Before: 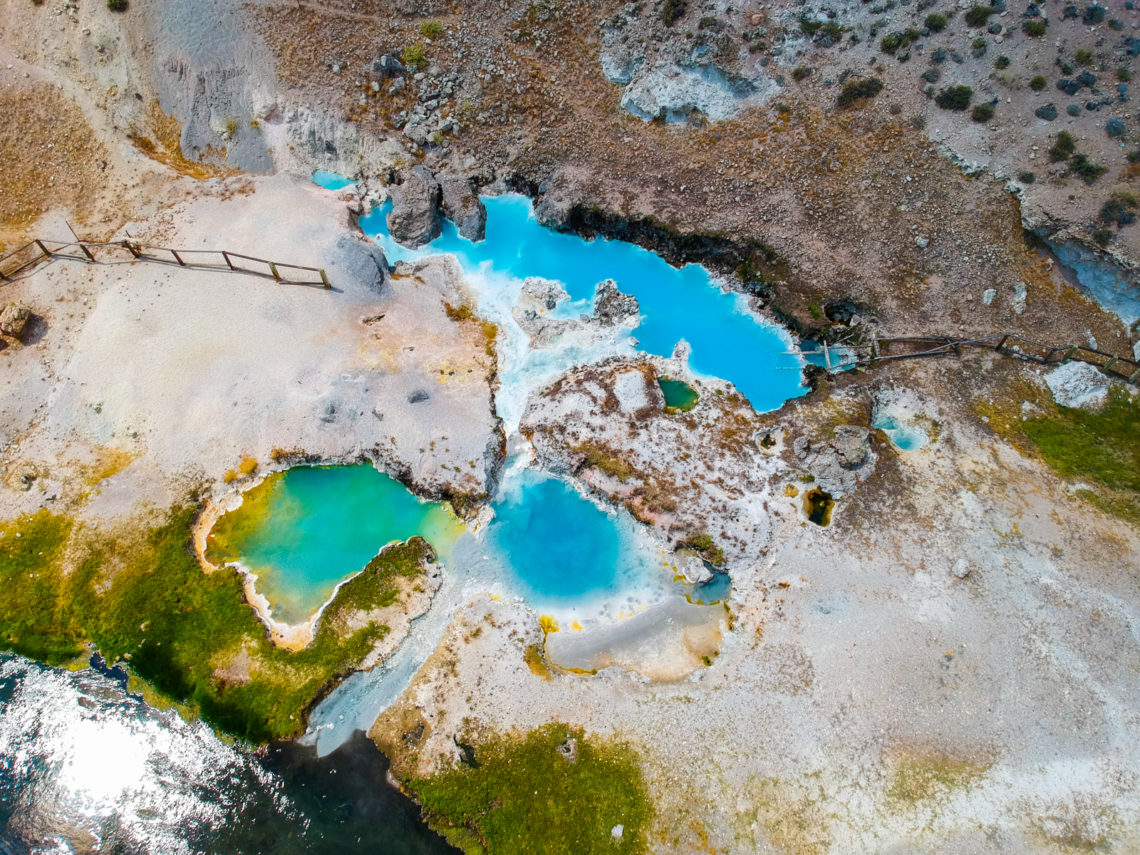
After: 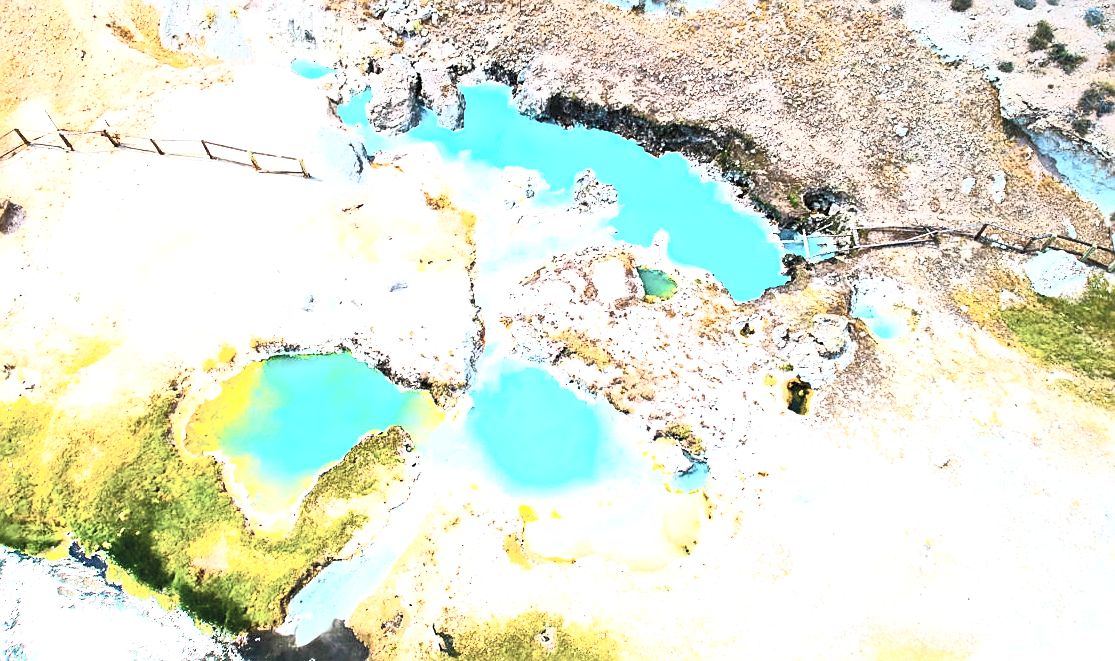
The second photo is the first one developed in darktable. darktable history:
sharpen: on, module defaults
crop and rotate: left 1.851%, top 13.014%, right 0.304%, bottom 9.604%
contrast brightness saturation: contrast 0.437, brightness 0.559, saturation -0.197
exposure: black level correction 0, exposure 1.29 EV, compensate highlight preservation false
color balance rgb: perceptual saturation grading › global saturation 2.1%, perceptual saturation grading › highlights -2.91%, perceptual saturation grading › mid-tones 4.34%, perceptual saturation grading › shadows 8.042%, contrast 14.761%
